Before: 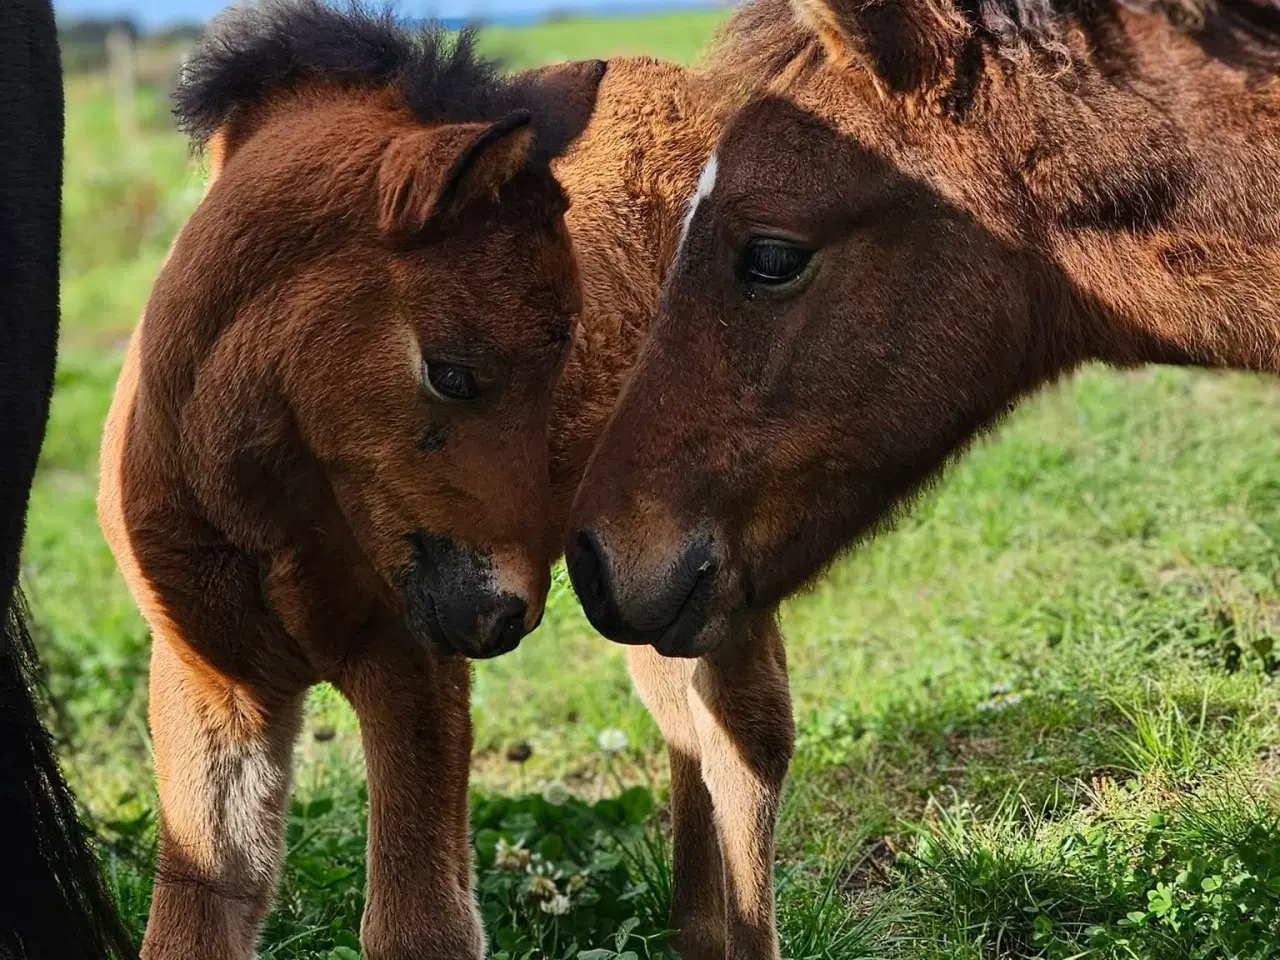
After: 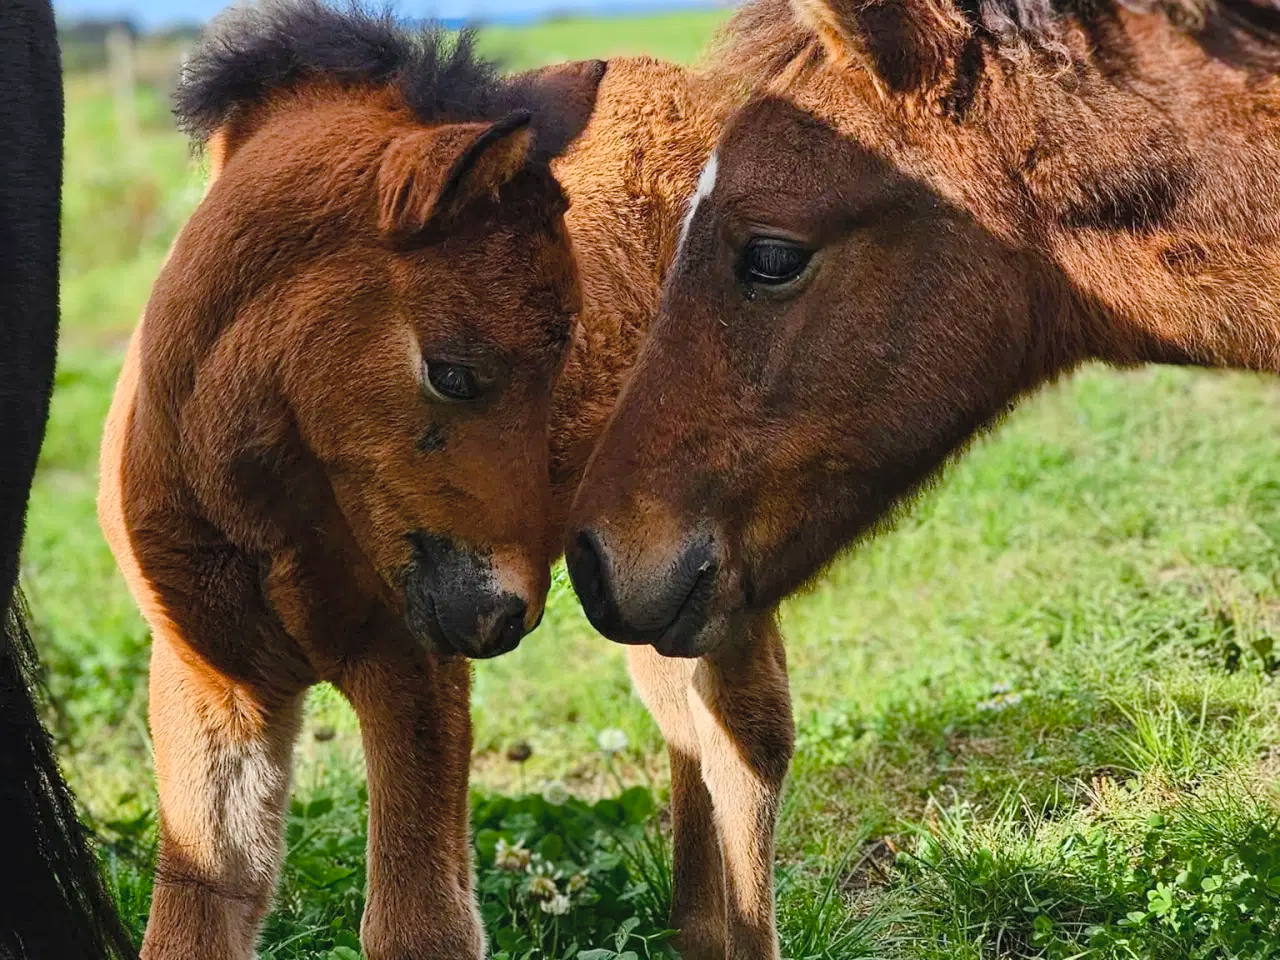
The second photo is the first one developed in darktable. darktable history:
contrast brightness saturation: brightness 0.13
color balance rgb: perceptual saturation grading › global saturation 20%, perceptual saturation grading › highlights -25%, perceptual saturation grading › shadows 25%
